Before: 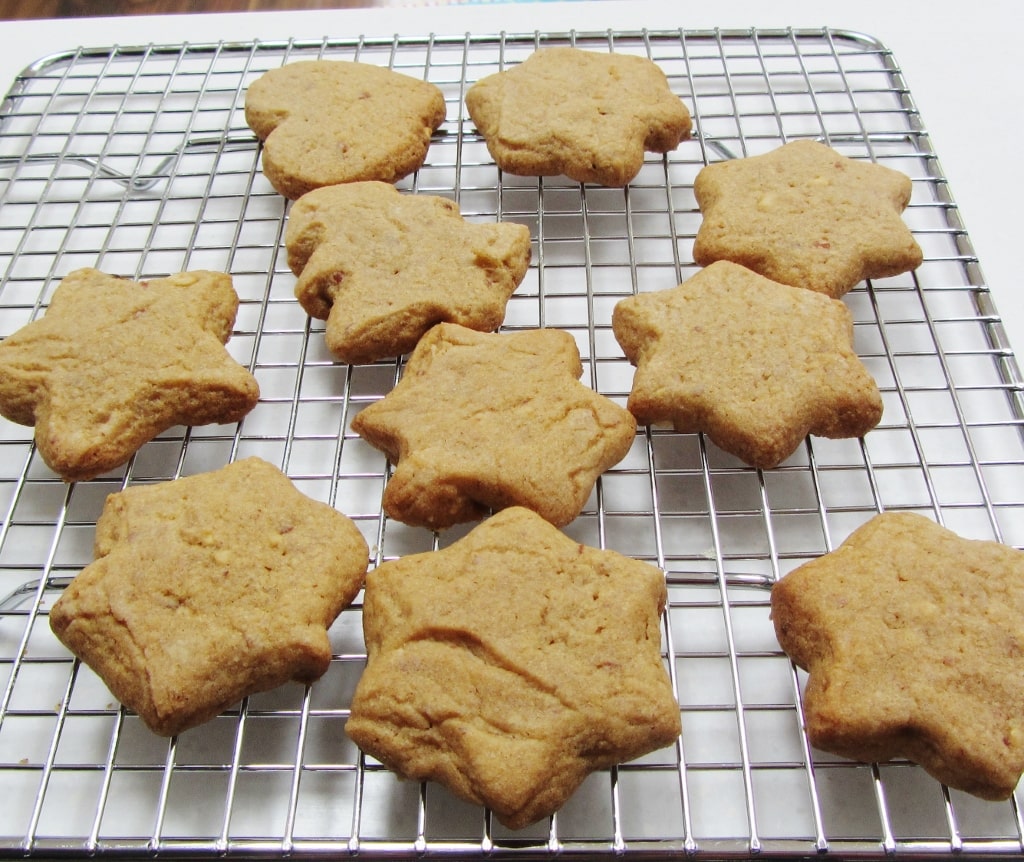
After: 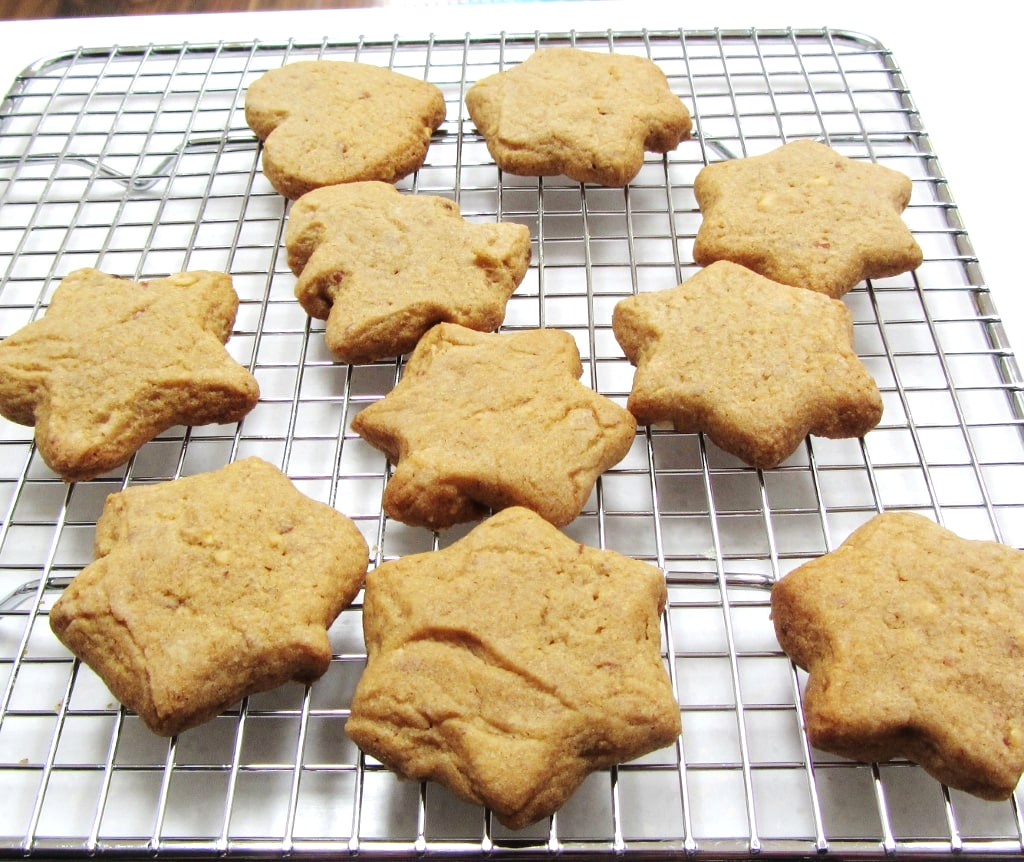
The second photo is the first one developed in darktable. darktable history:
tone equalizer: -8 EV -0.455 EV, -7 EV -0.364 EV, -6 EV -0.301 EV, -5 EV -0.251 EV, -3 EV 0.202 EV, -2 EV 0.35 EV, -1 EV 0.393 EV, +0 EV 0.386 EV
